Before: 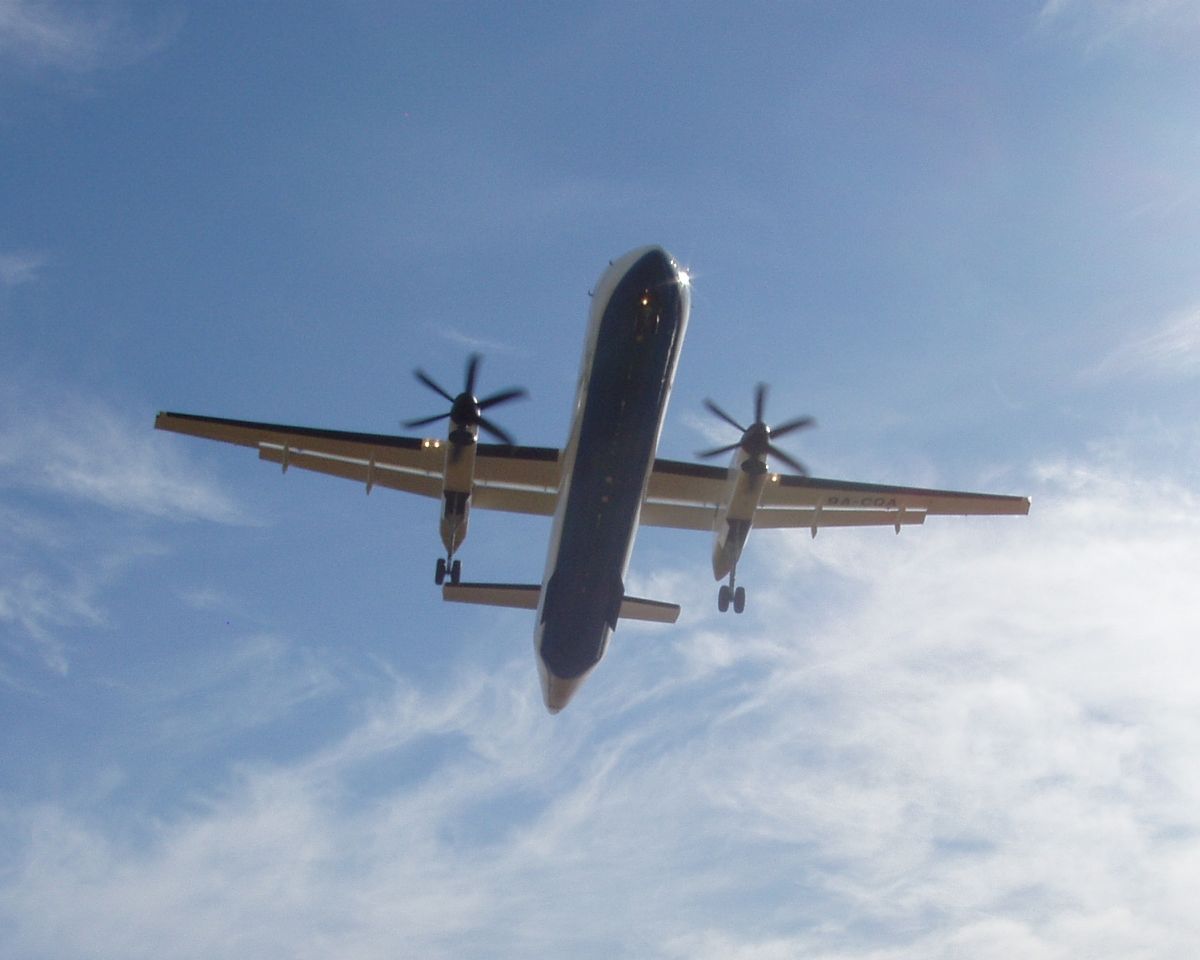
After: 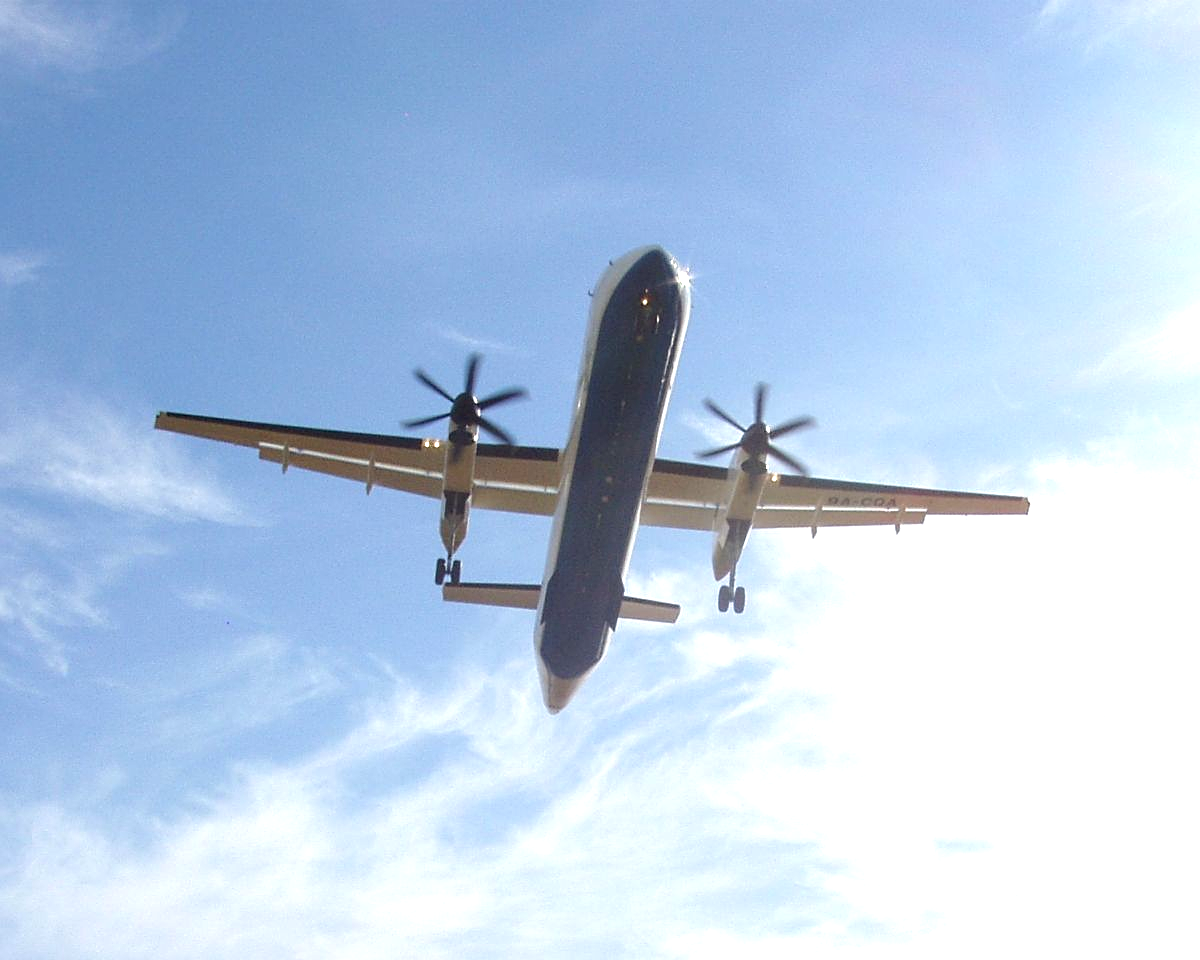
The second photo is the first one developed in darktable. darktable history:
color correction: highlights b* 2.91
sharpen: on, module defaults
exposure: black level correction 0.001, exposure 0.959 EV, compensate highlight preservation false
